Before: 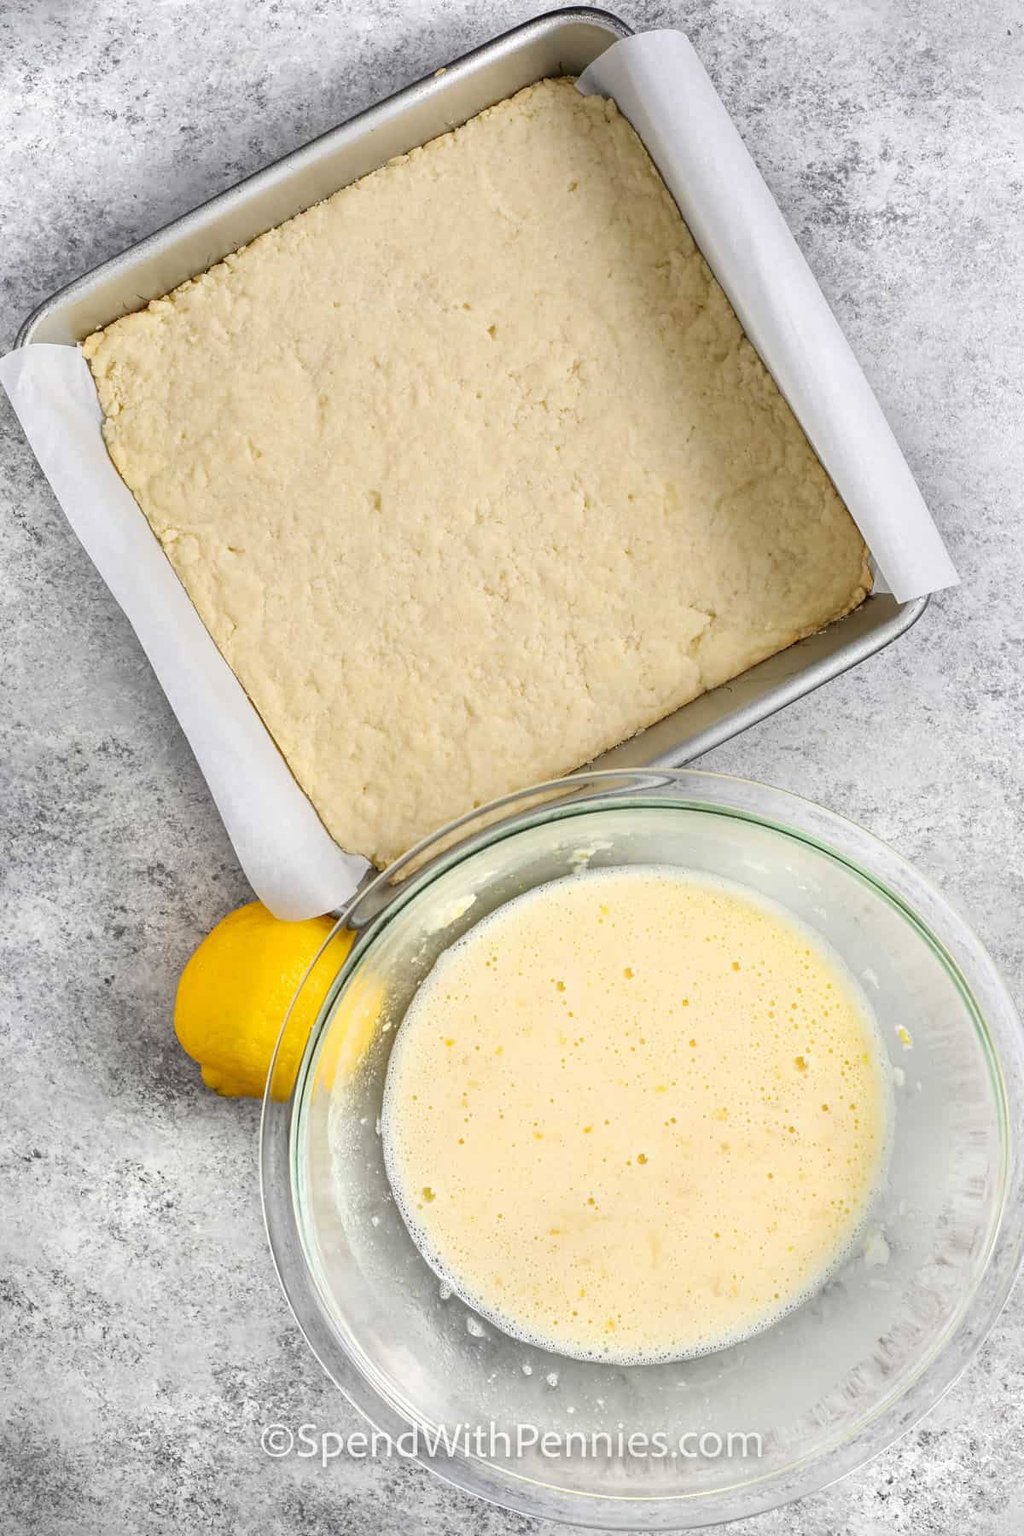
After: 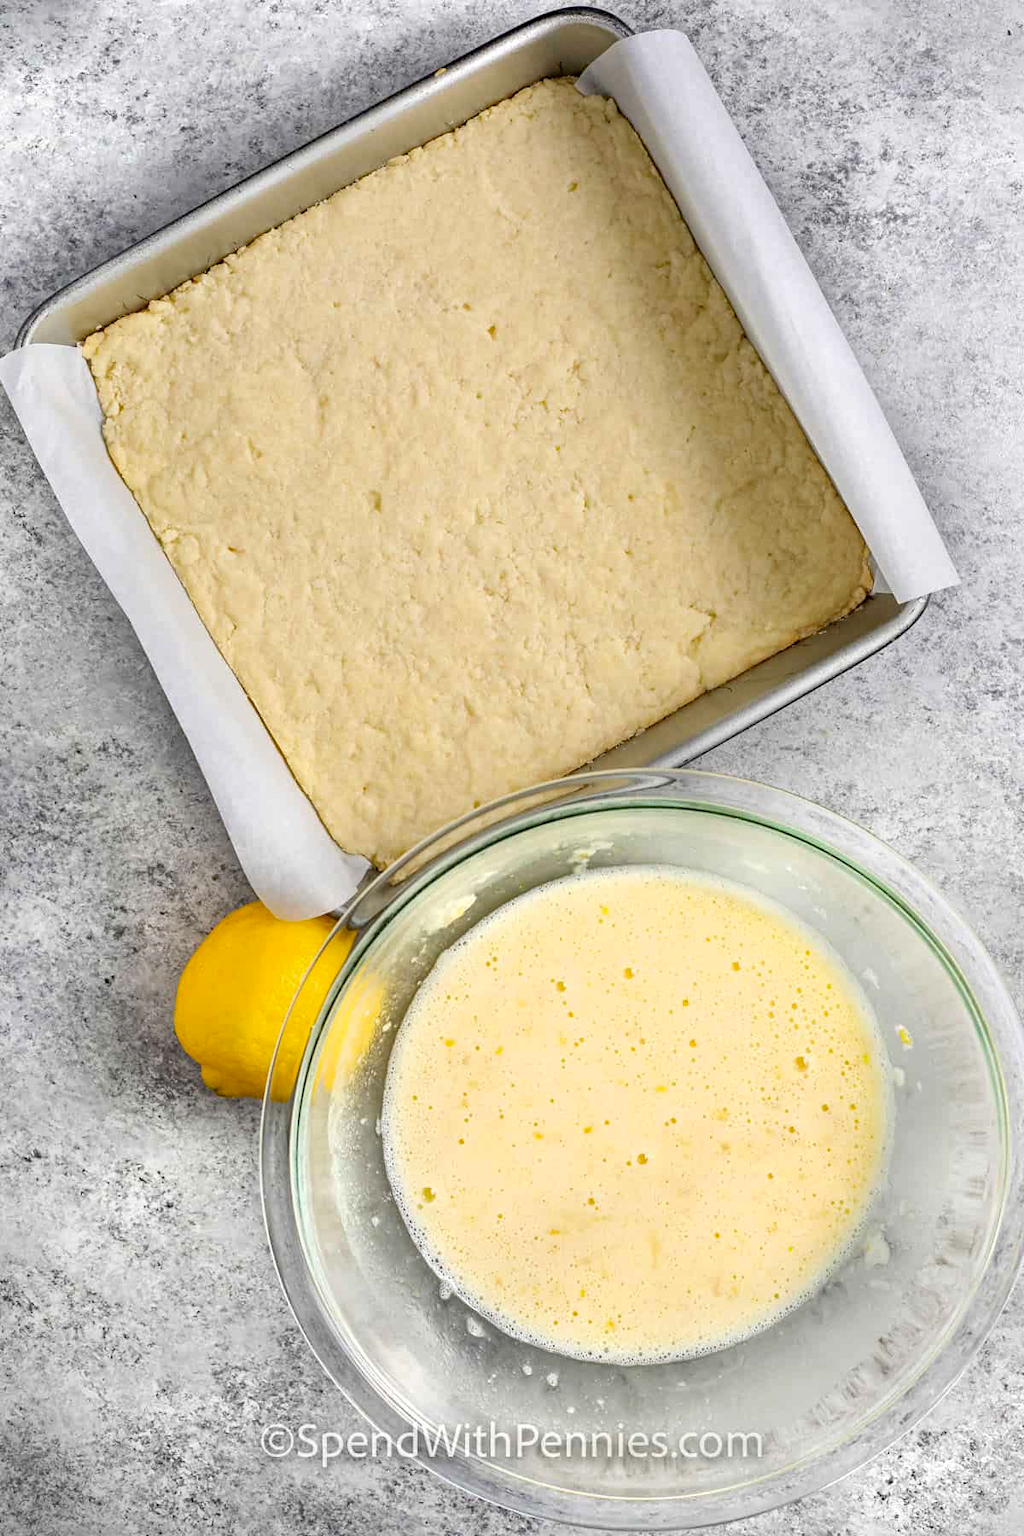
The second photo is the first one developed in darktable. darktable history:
haze removal: strength 0.304, distance 0.249, compatibility mode true, adaptive false
